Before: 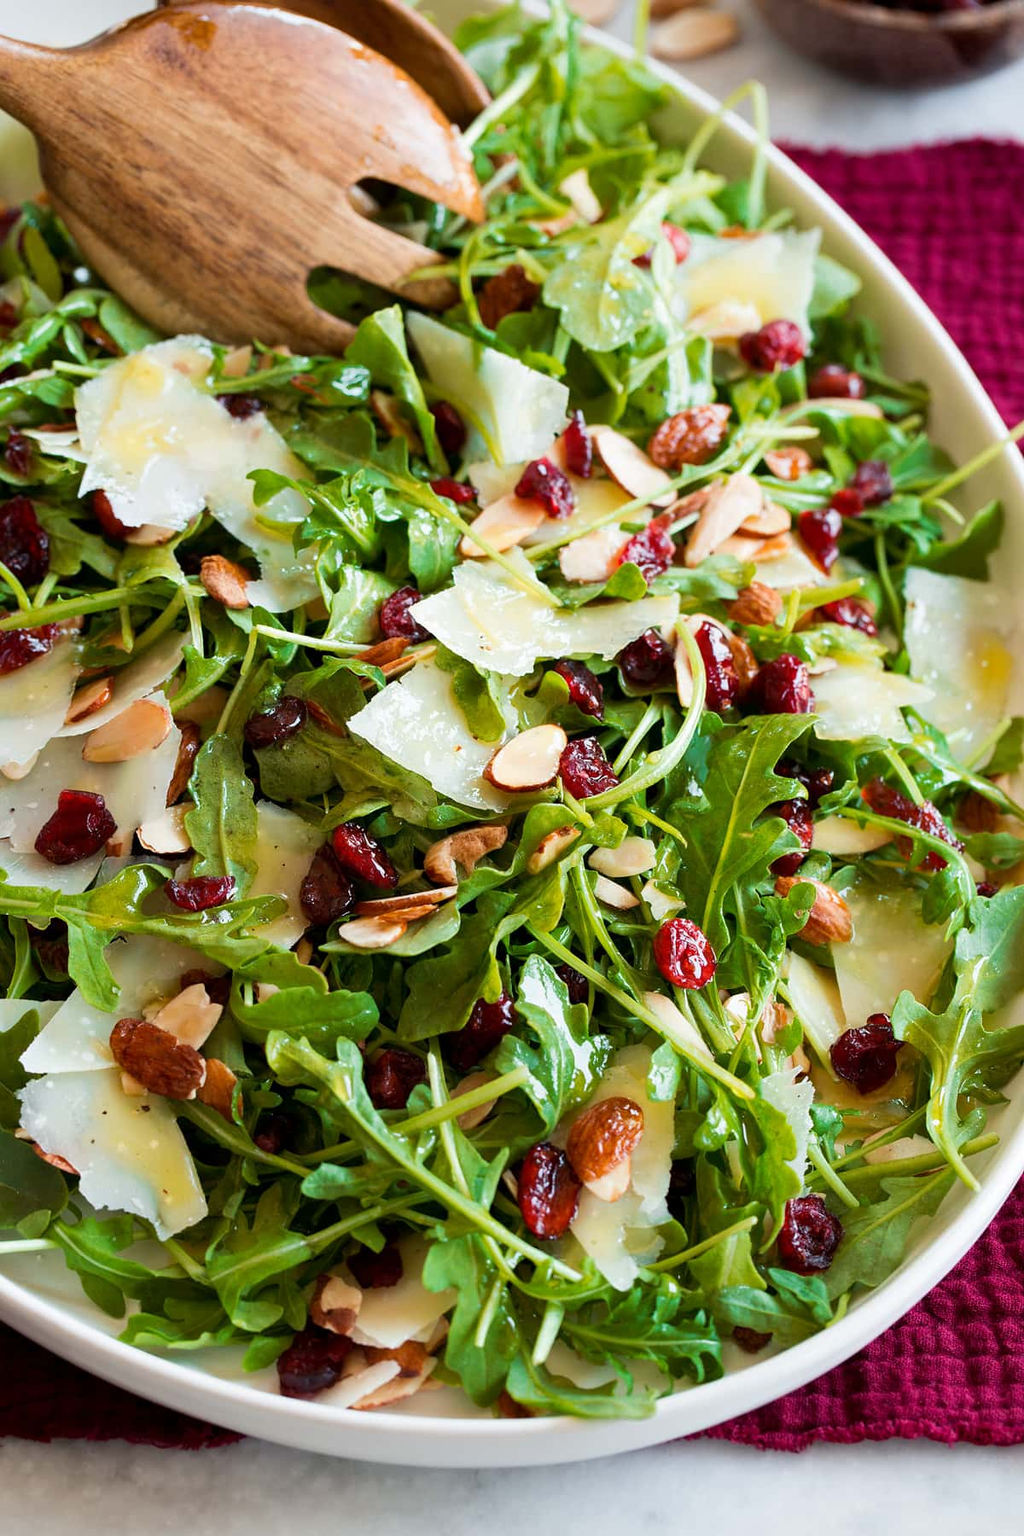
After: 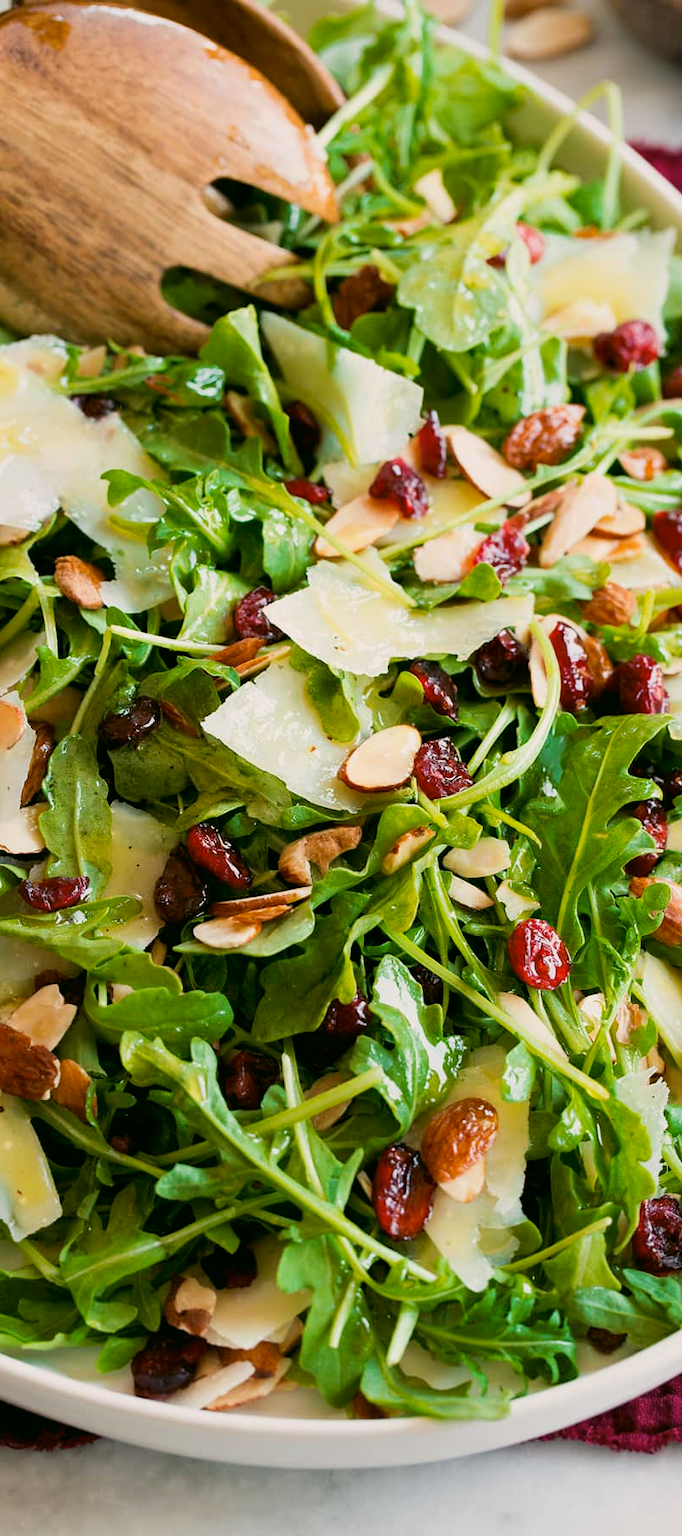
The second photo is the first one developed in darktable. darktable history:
crop and rotate: left 14.292%, right 19.041%
filmic rgb: black relative exposure -11.35 EV, white relative exposure 3.22 EV, hardness 6.76, color science v6 (2022)
color correction: highlights a* 4.02, highlights b* 4.98, shadows a* -7.55, shadows b* 4.98
